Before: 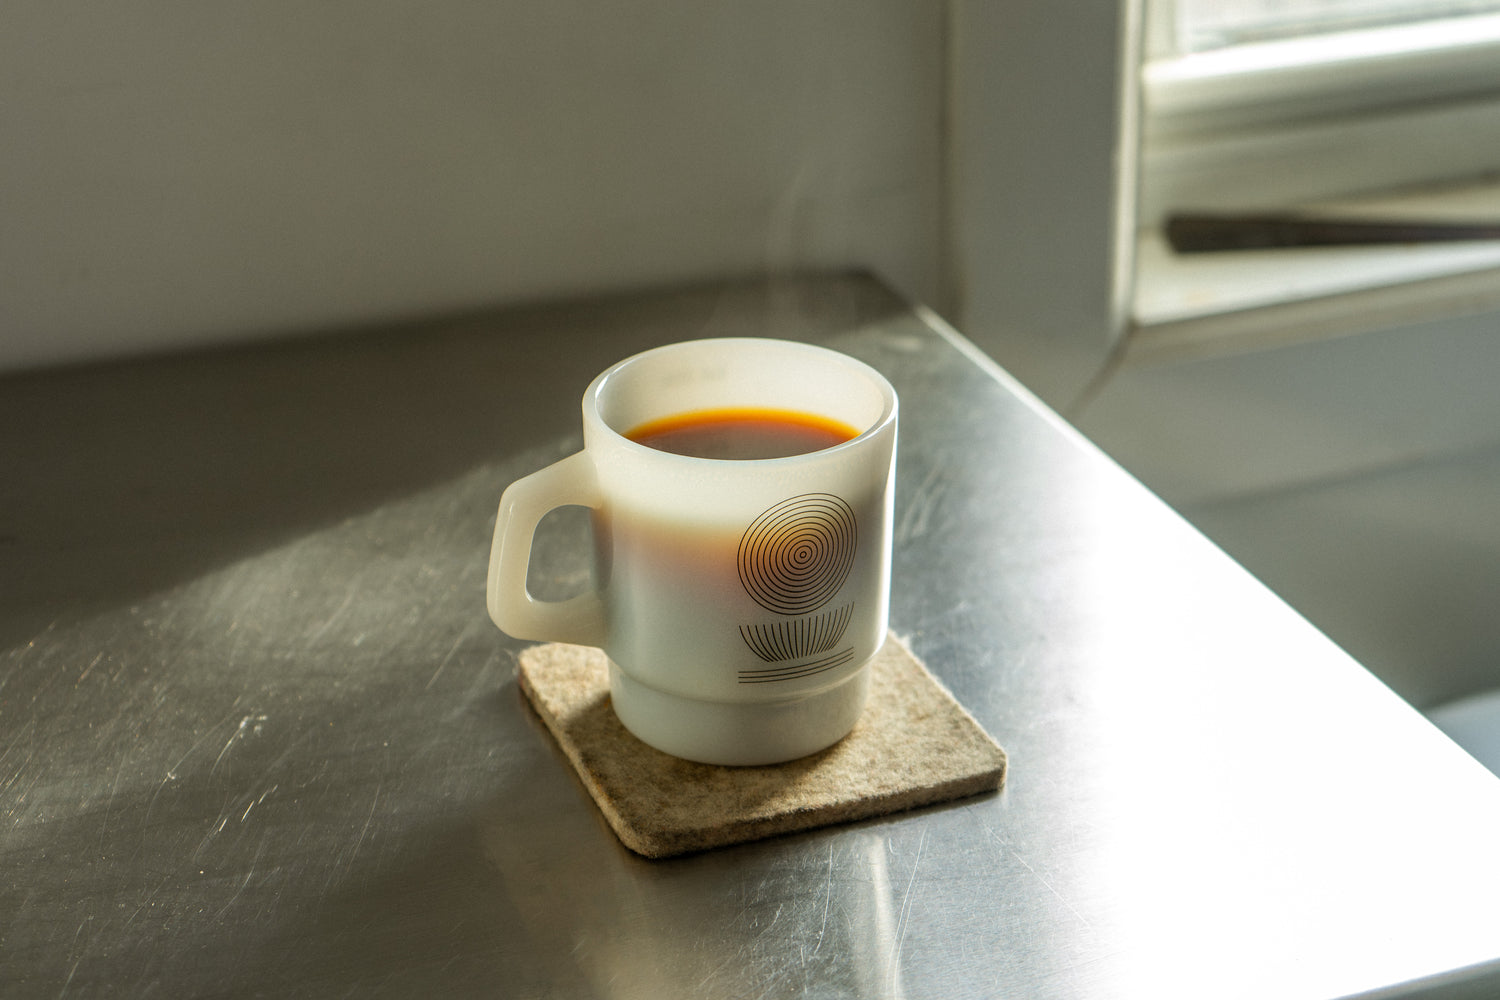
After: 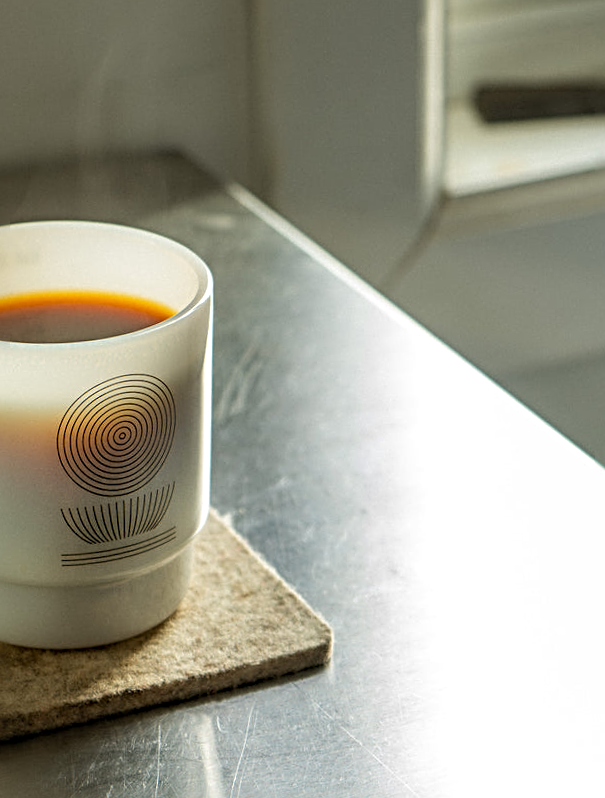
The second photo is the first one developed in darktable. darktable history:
rotate and perspective: rotation -1.77°, lens shift (horizontal) 0.004, automatic cropping off
crop: left 45.721%, top 13.393%, right 14.118%, bottom 10.01%
sharpen: radius 4
